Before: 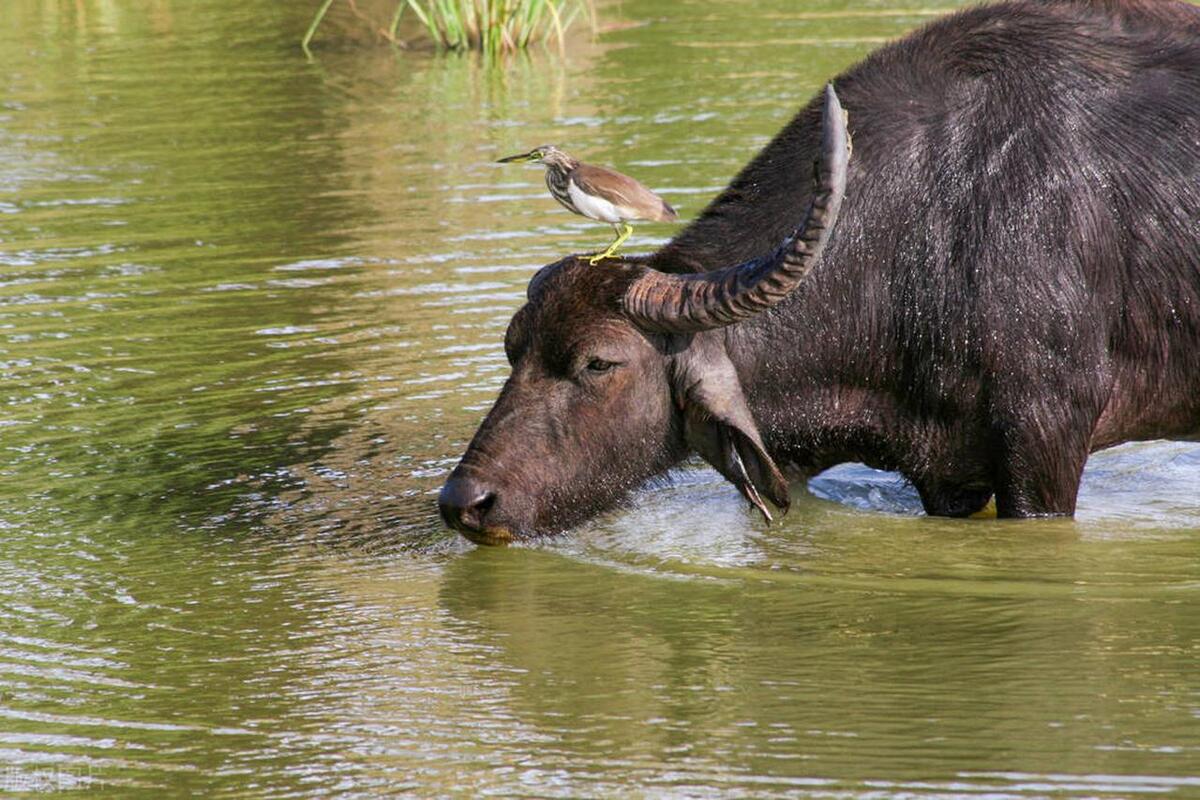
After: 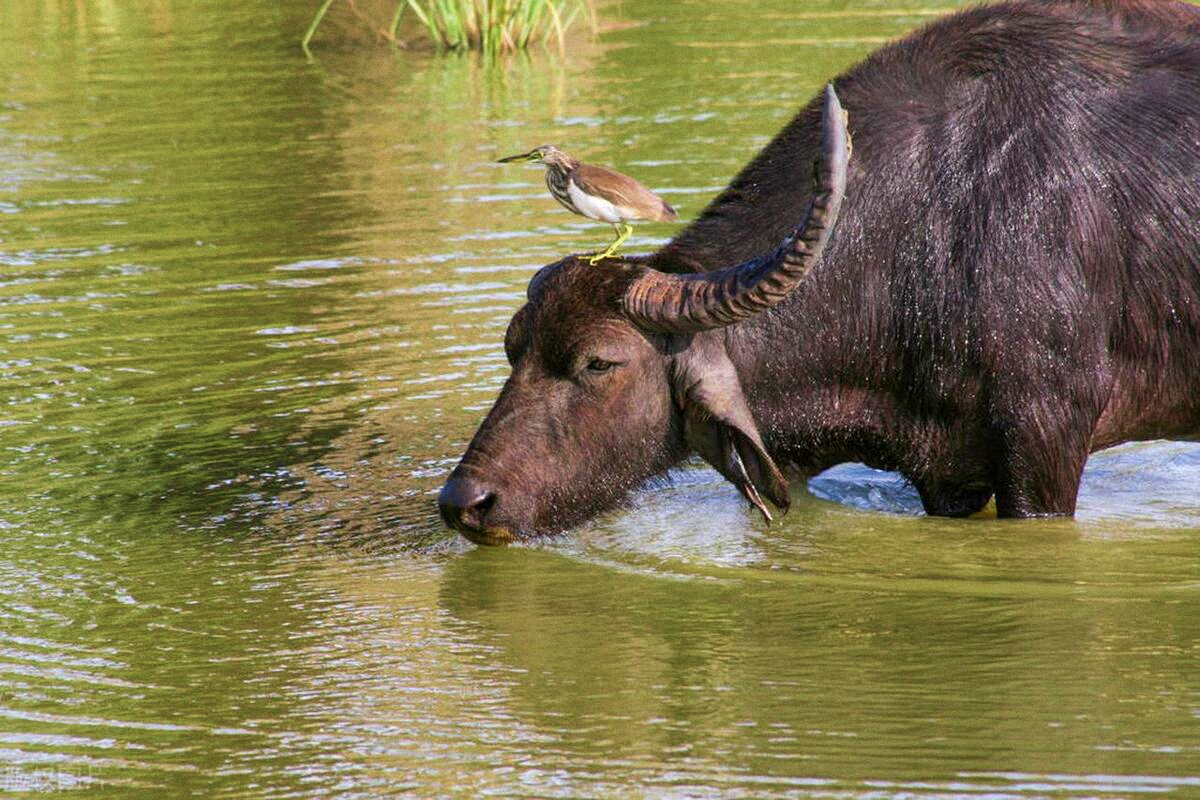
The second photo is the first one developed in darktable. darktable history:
exposure: compensate highlight preservation false
velvia: strength 39.63%
grain: on, module defaults
